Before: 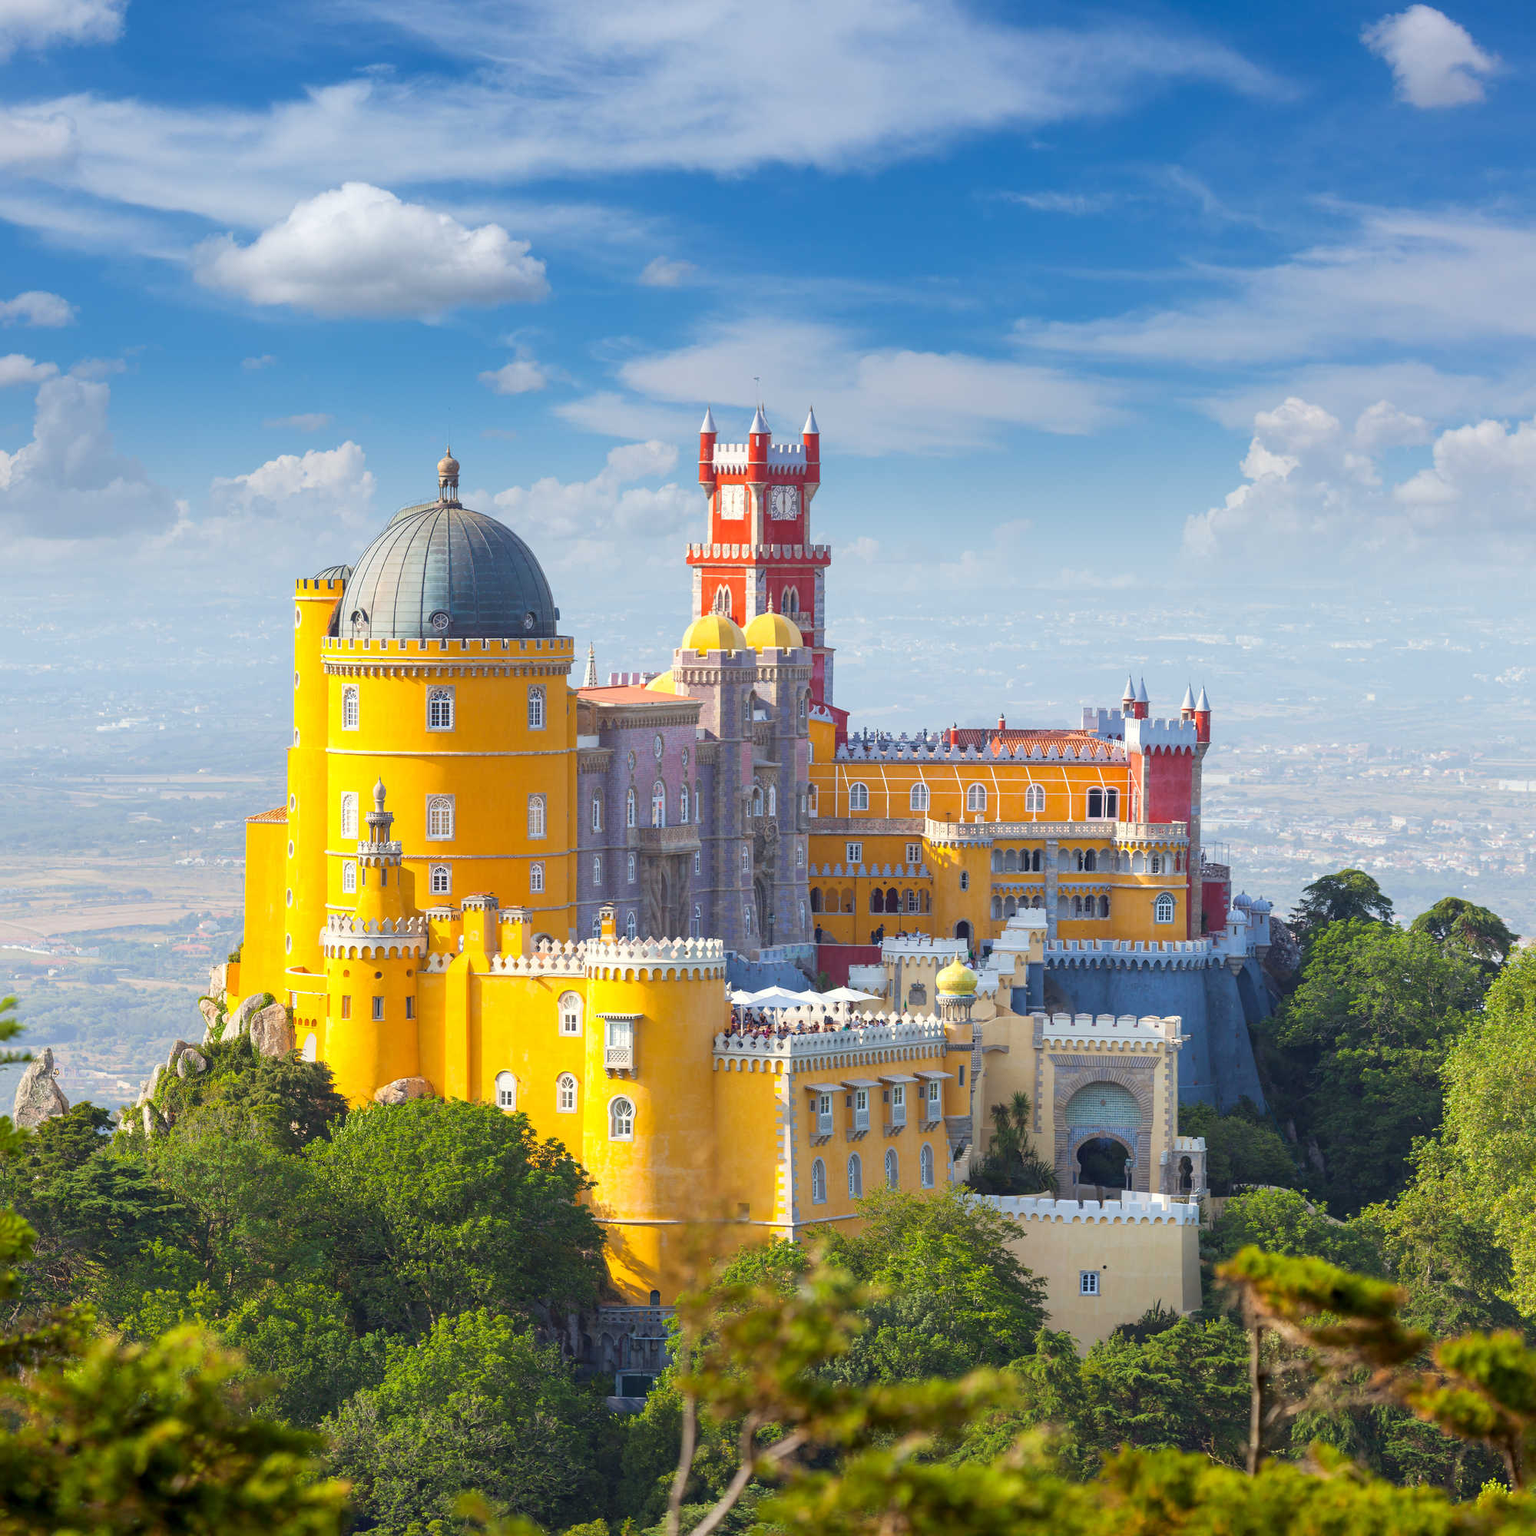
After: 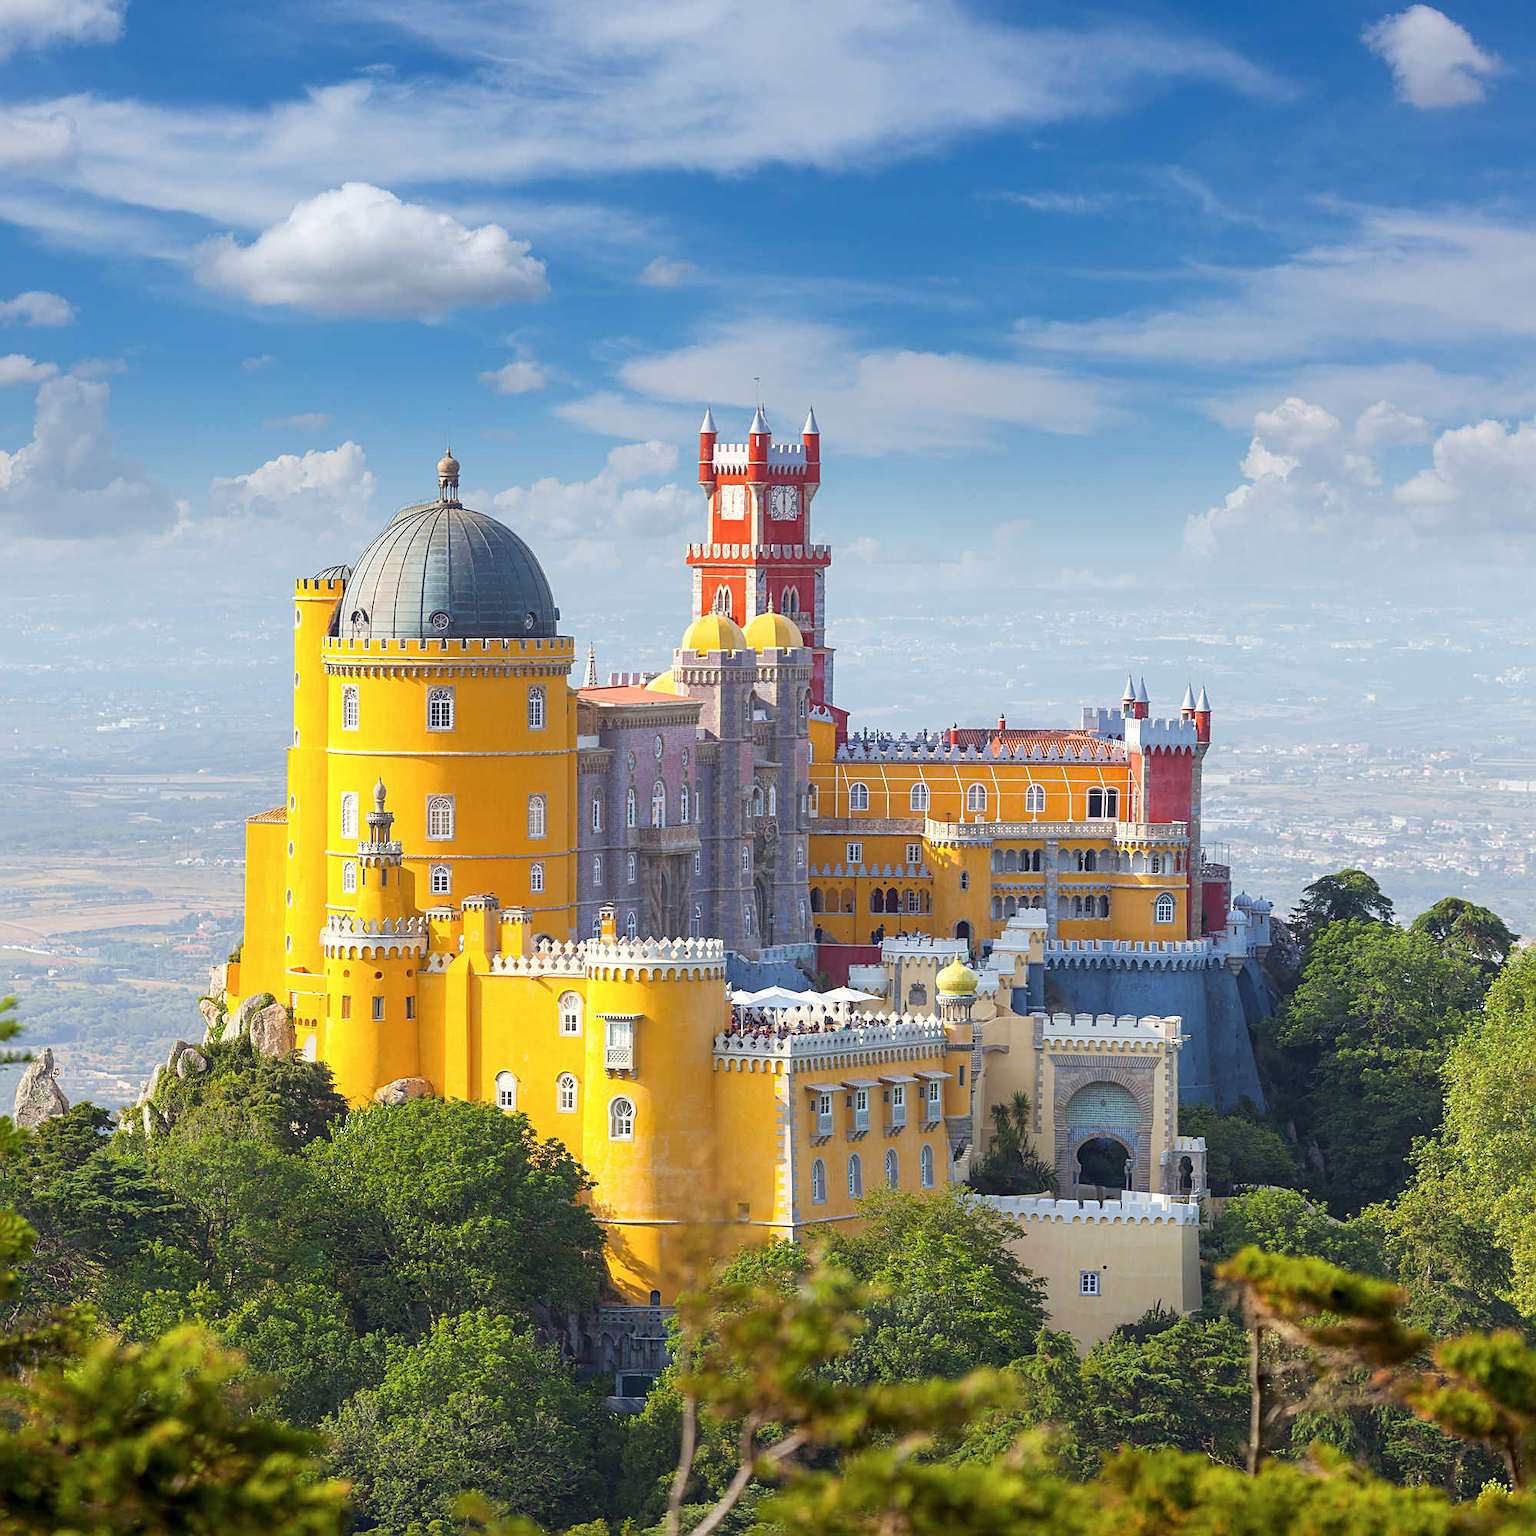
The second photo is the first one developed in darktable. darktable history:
contrast brightness saturation: saturation -0.05
sharpen: on, module defaults
